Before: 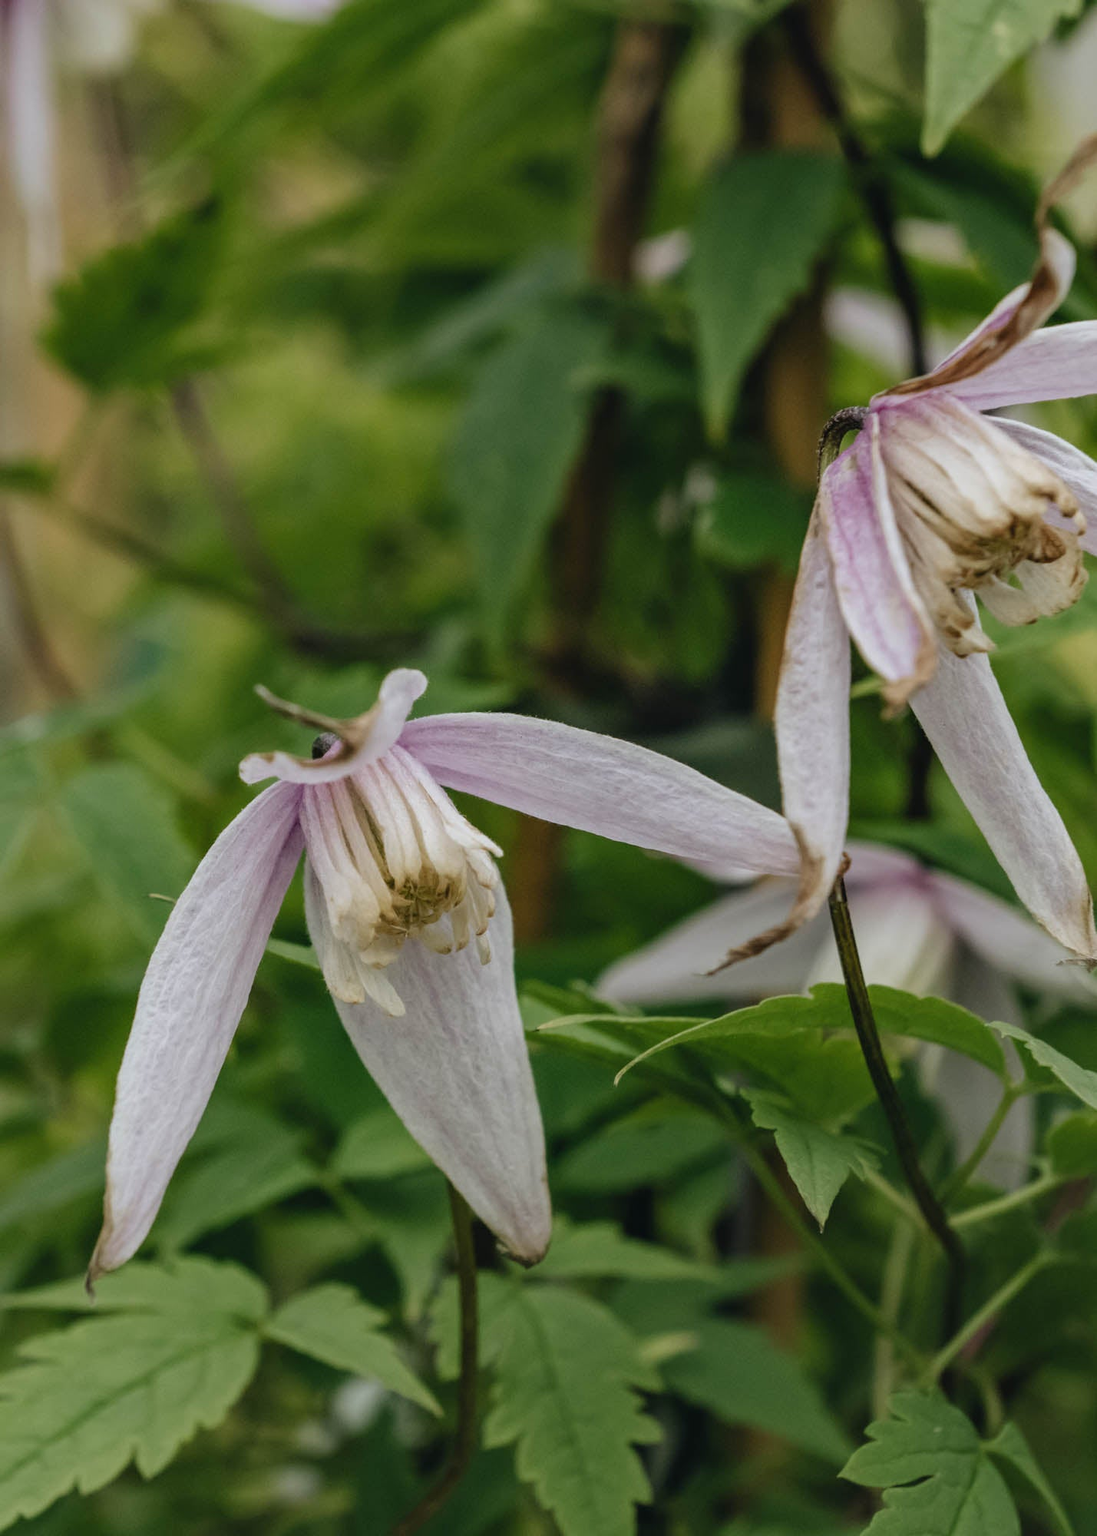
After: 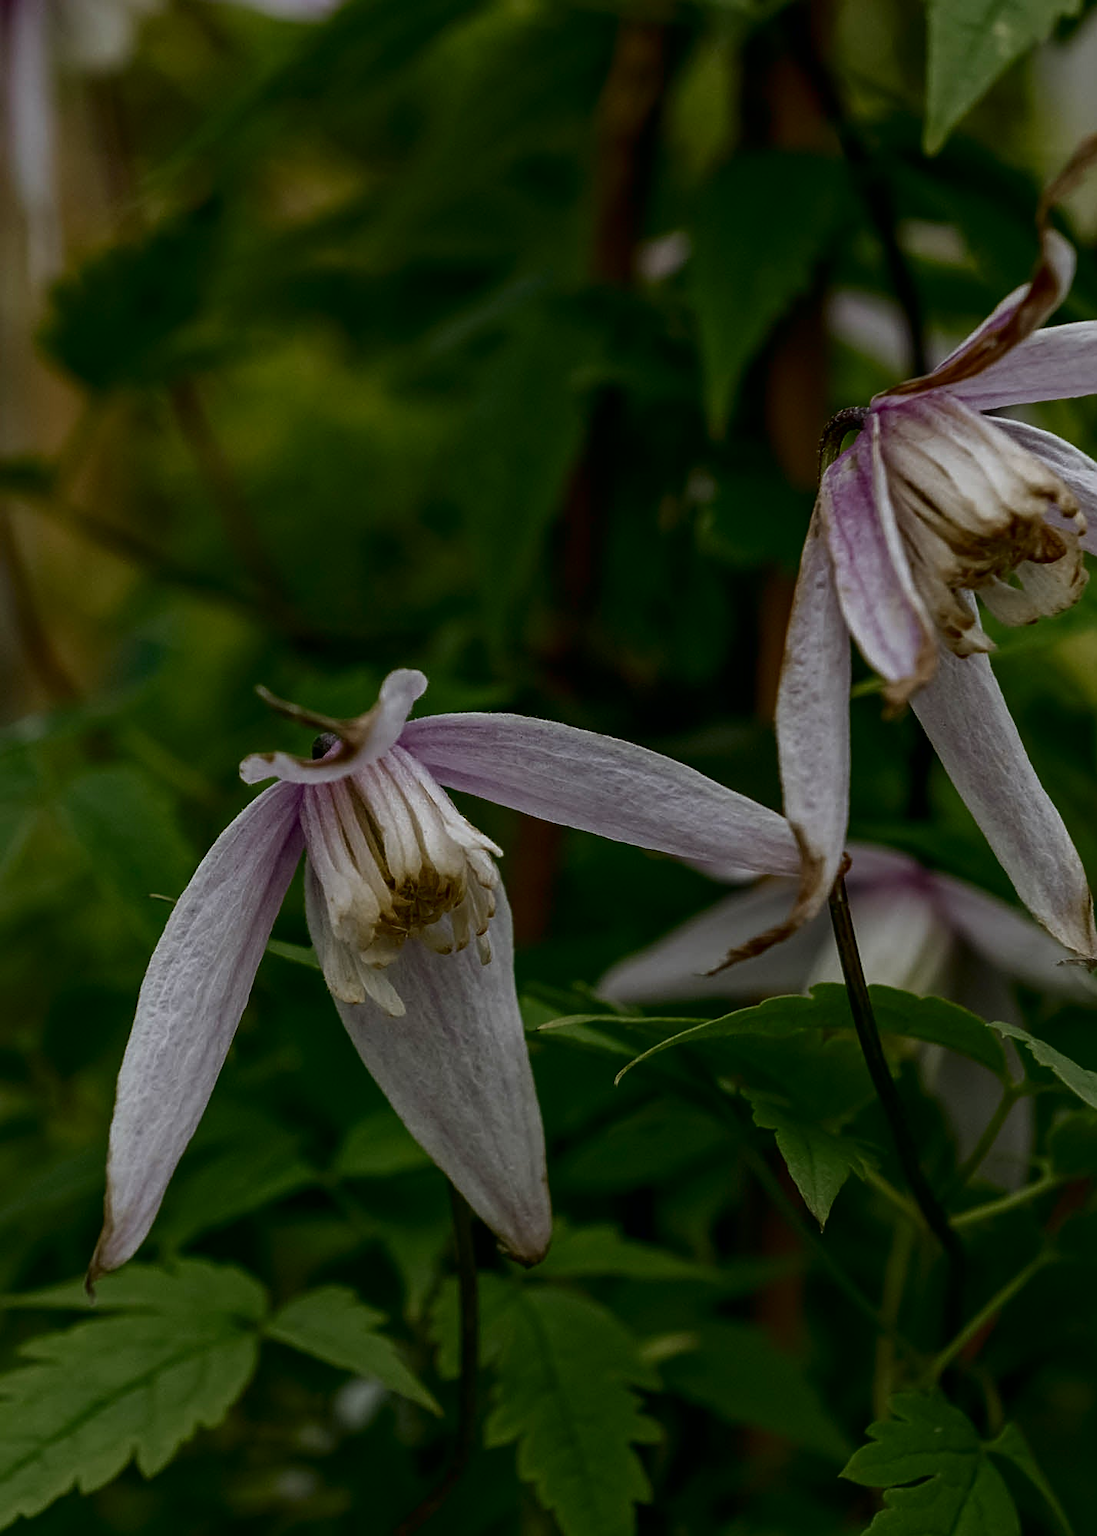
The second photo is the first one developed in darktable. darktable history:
sharpen: on, module defaults
contrast brightness saturation: brightness -0.511
